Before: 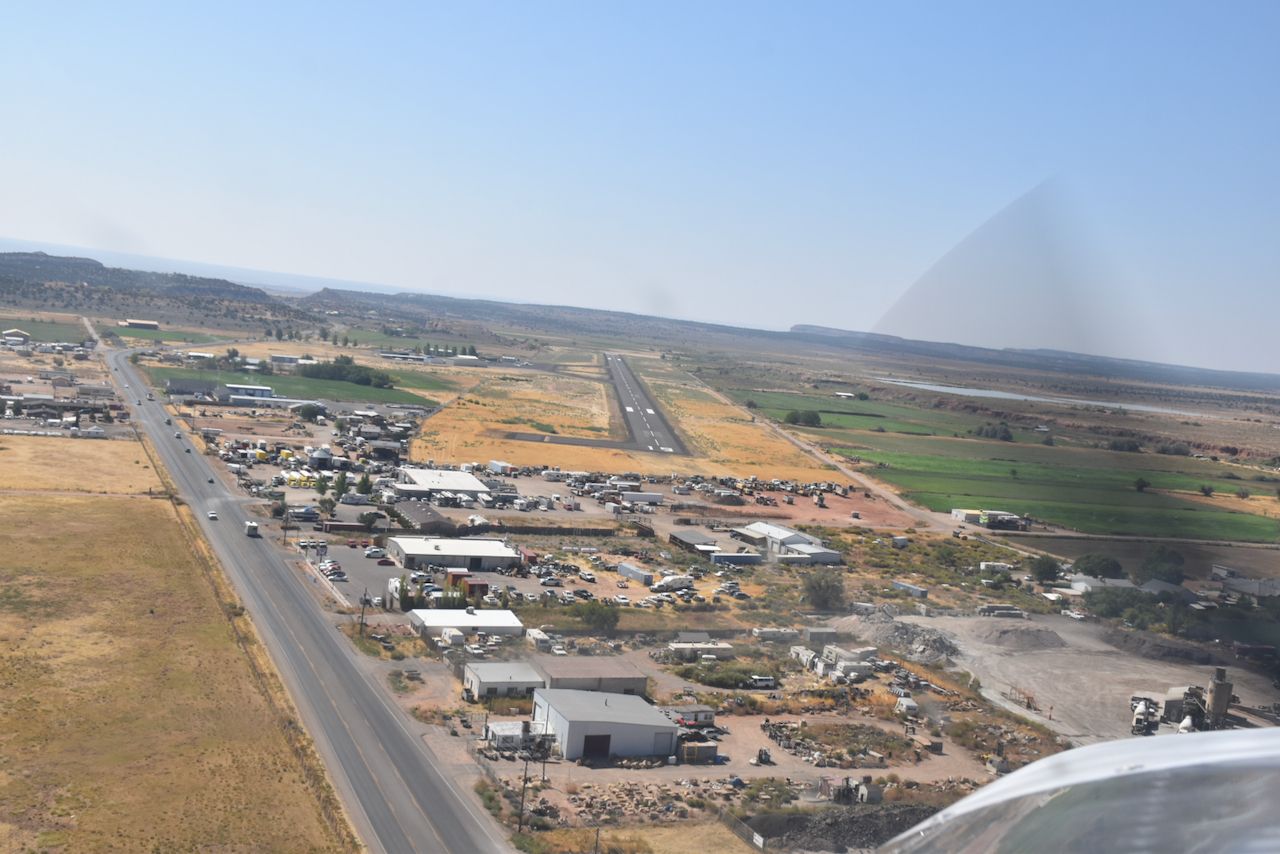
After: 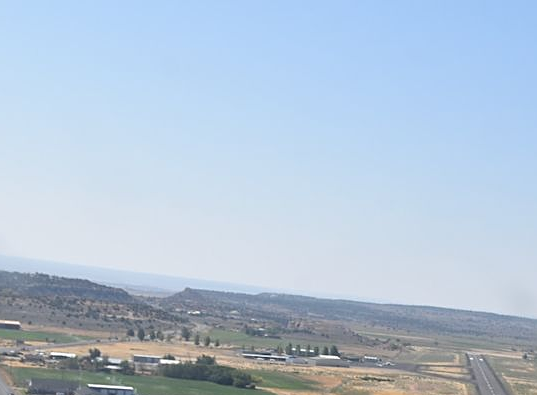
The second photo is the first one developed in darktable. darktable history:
crop and rotate: left 10.817%, top 0.062%, right 47.194%, bottom 53.626%
sharpen: on, module defaults
